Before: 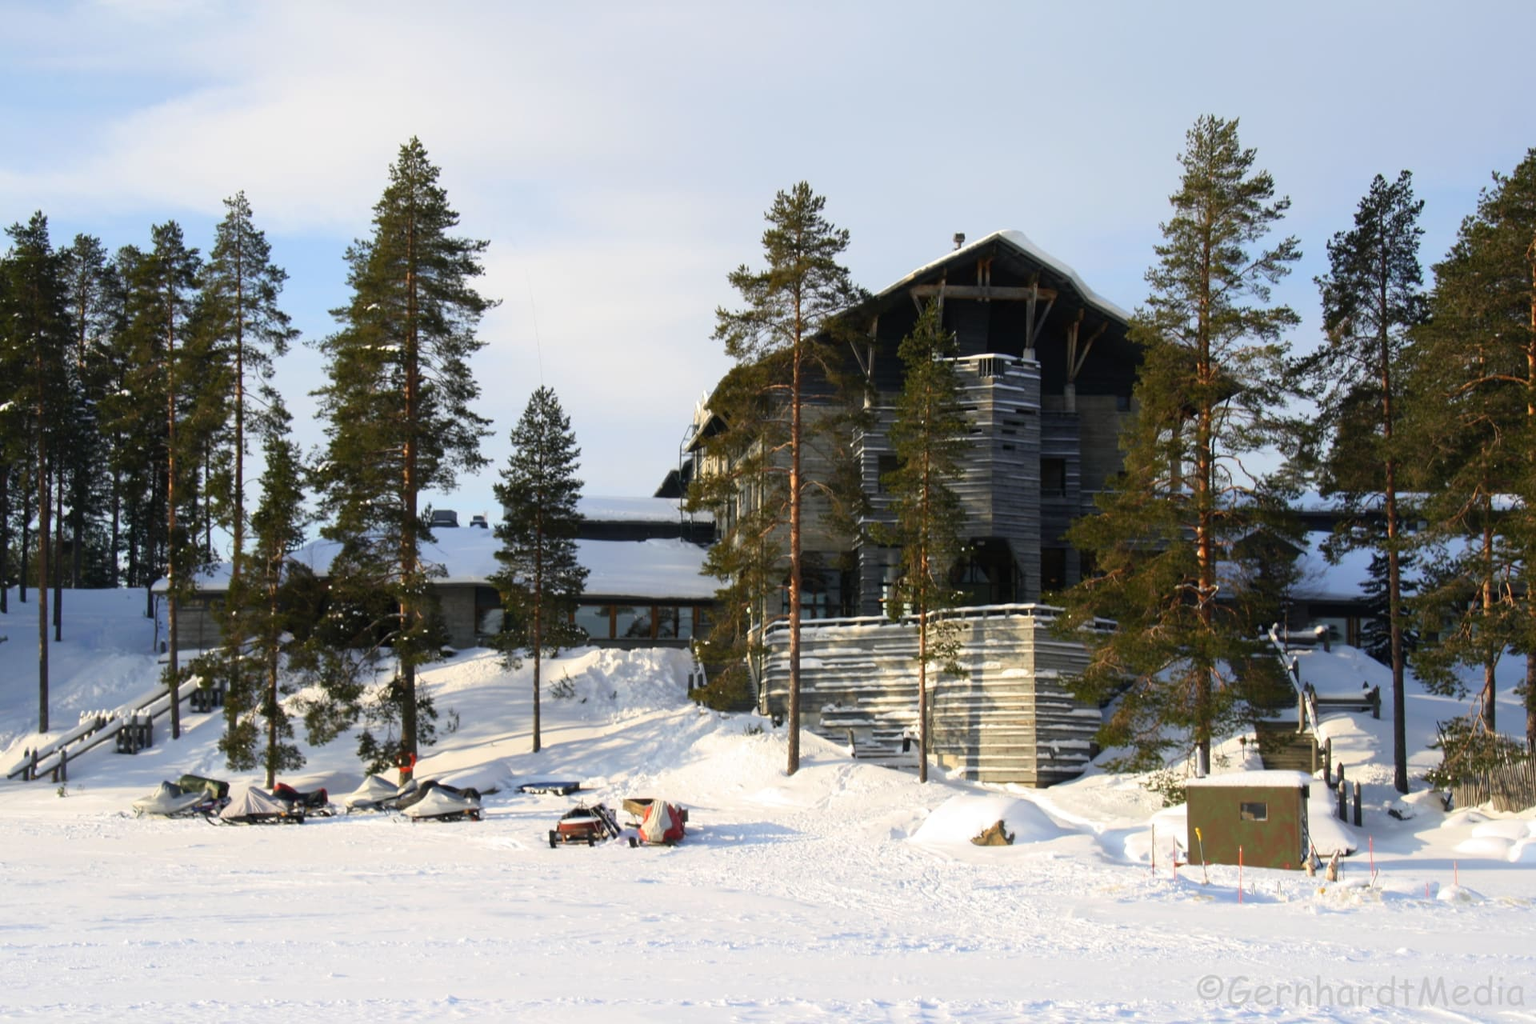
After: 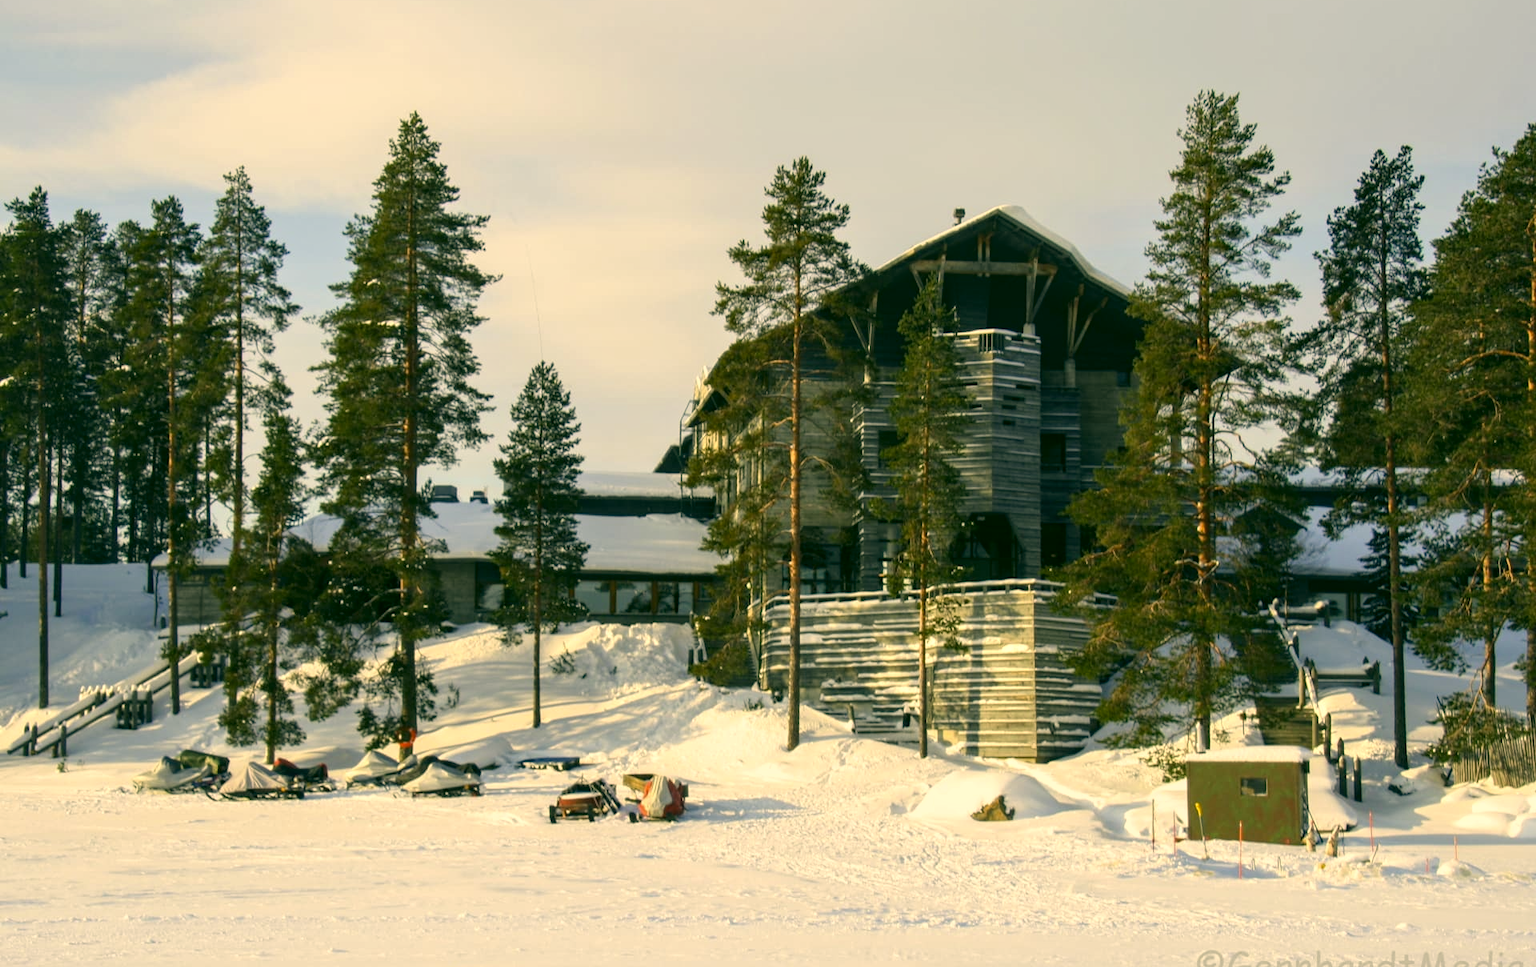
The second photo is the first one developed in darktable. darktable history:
color correction: highlights a* 5.3, highlights b* 24.26, shadows a* -15.58, shadows b* 4.02
local contrast: on, module defaults
crop and rotate: top 2.479%, bottom 3.018%
tone equalizer: on, module defaults
